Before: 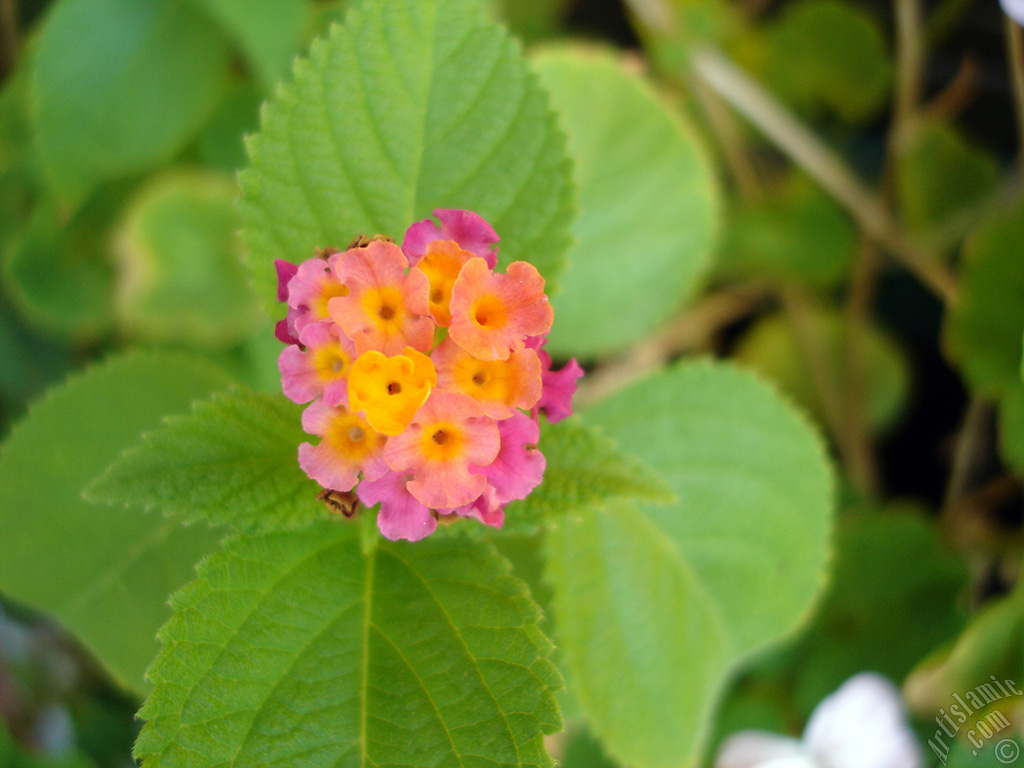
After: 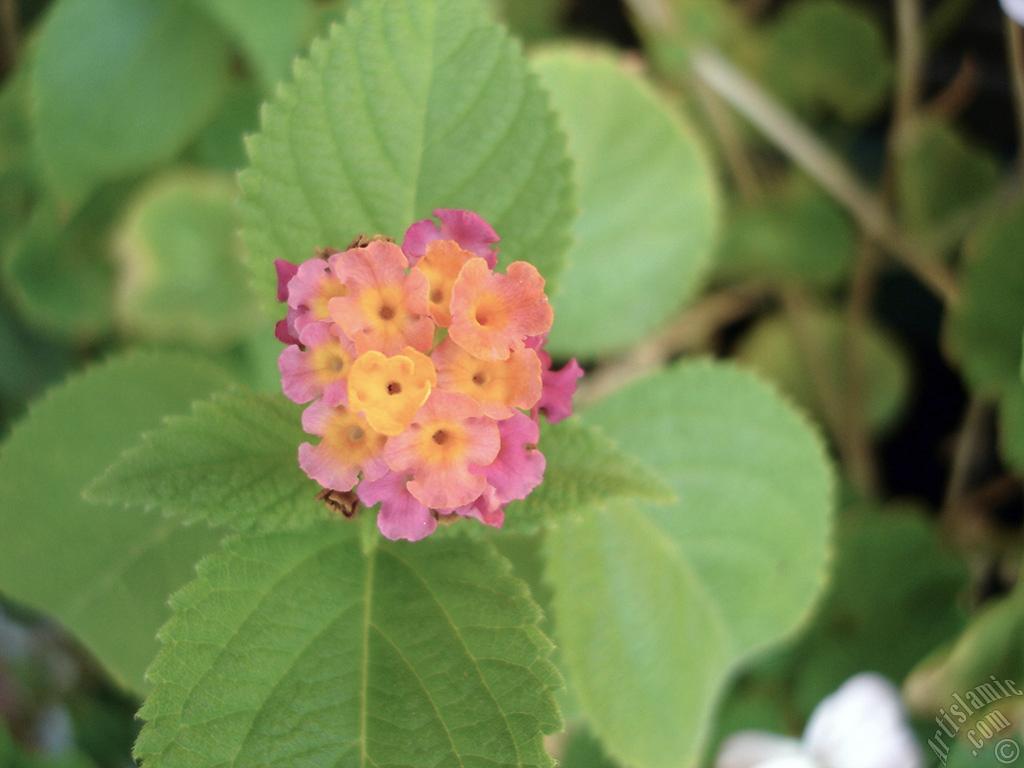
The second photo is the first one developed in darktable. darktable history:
color balance rgb: perceptual saturation grading › global saturation -26.64%
